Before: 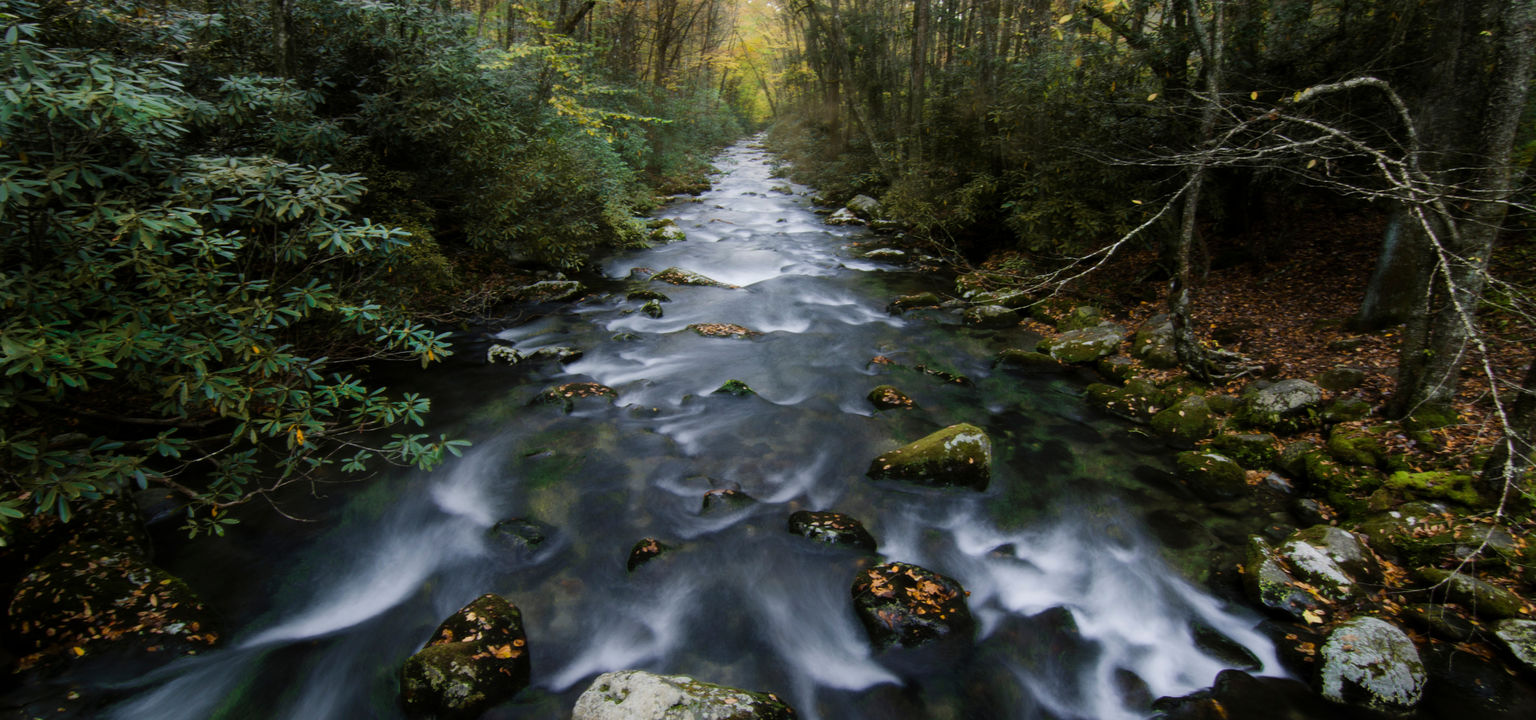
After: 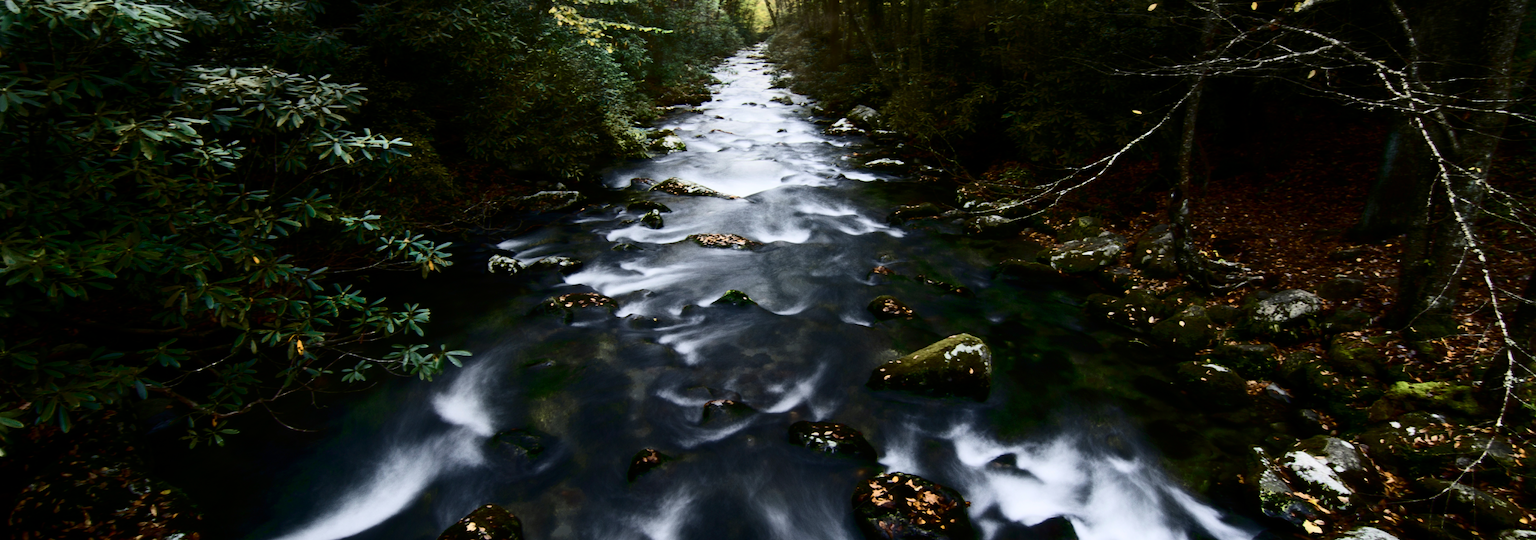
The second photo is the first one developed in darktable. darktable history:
contrast brightness saturation: contrast 0.5, saturation -0.1
crop and rotate: top 12.5%, bottom 12.5%
